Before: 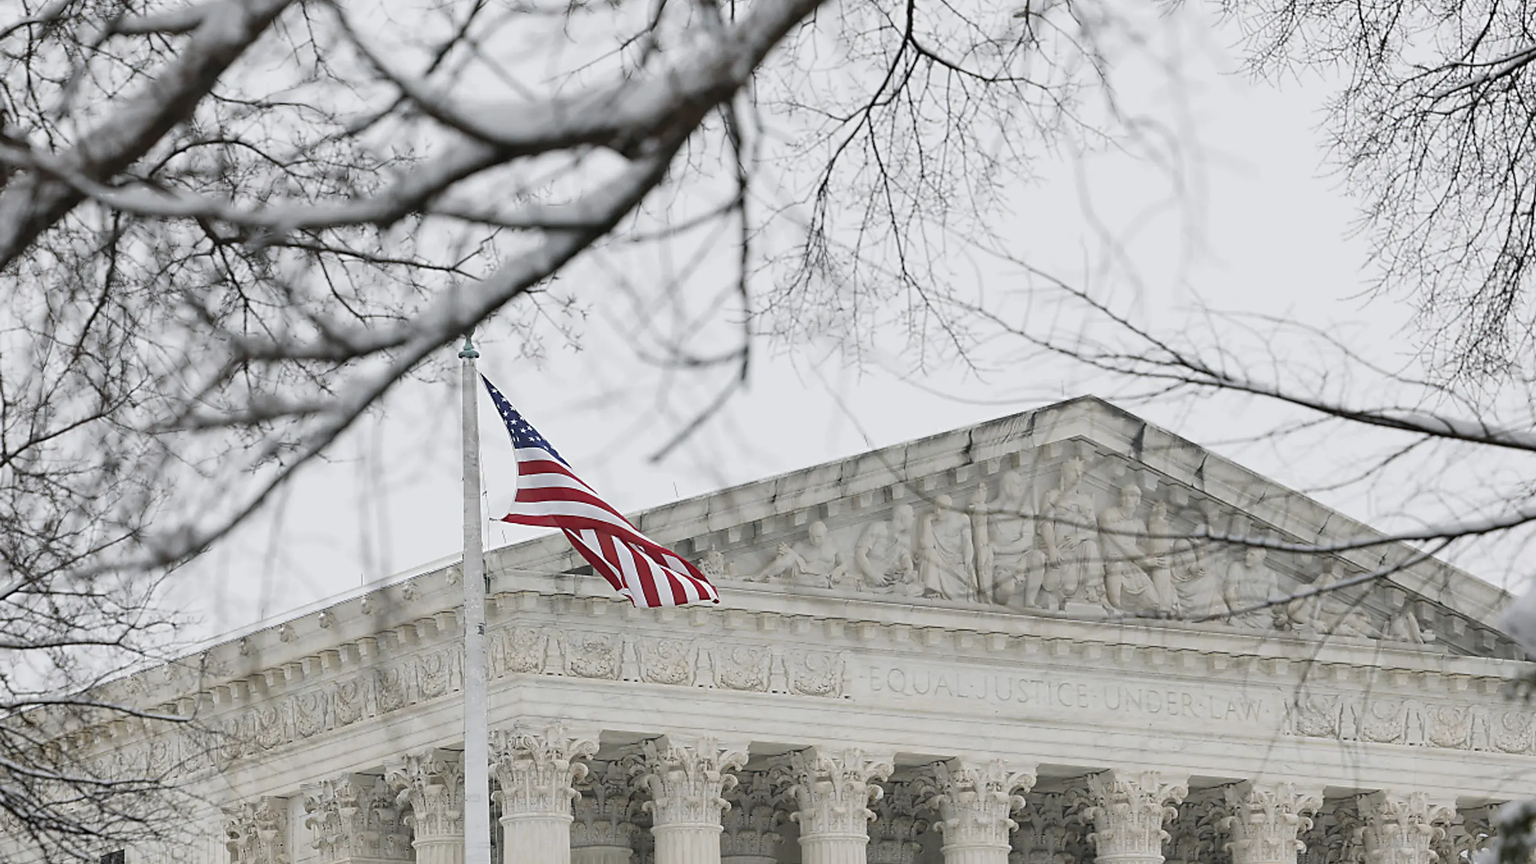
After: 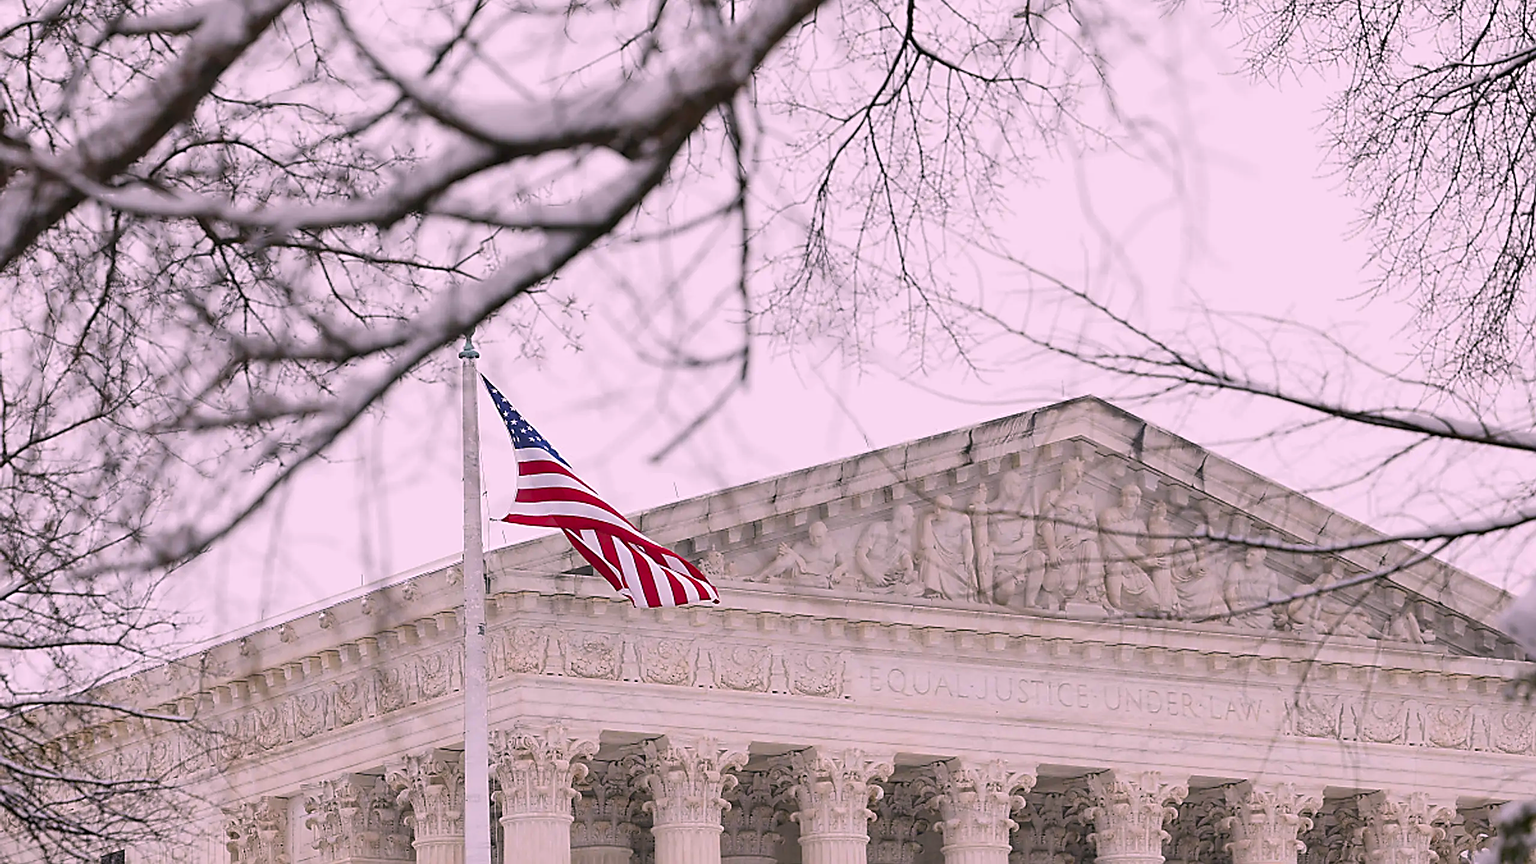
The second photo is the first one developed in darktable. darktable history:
sharpen: on, module defaults
color correction: highlights a* 11.59, highlights b* -3.7, saturation 1.5
